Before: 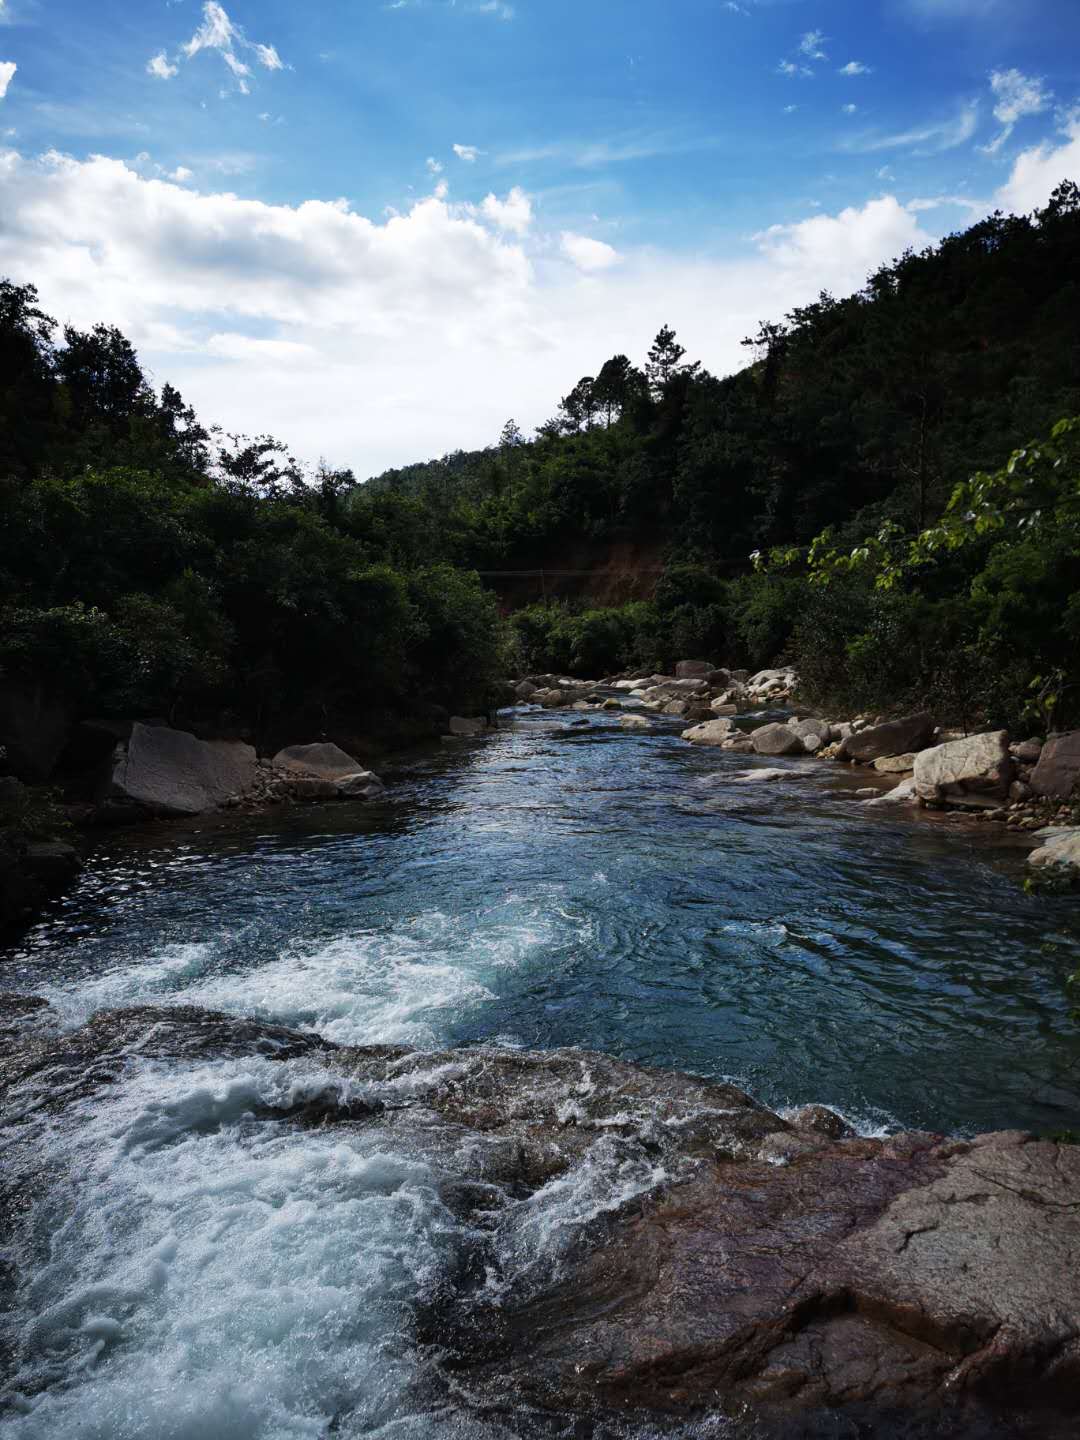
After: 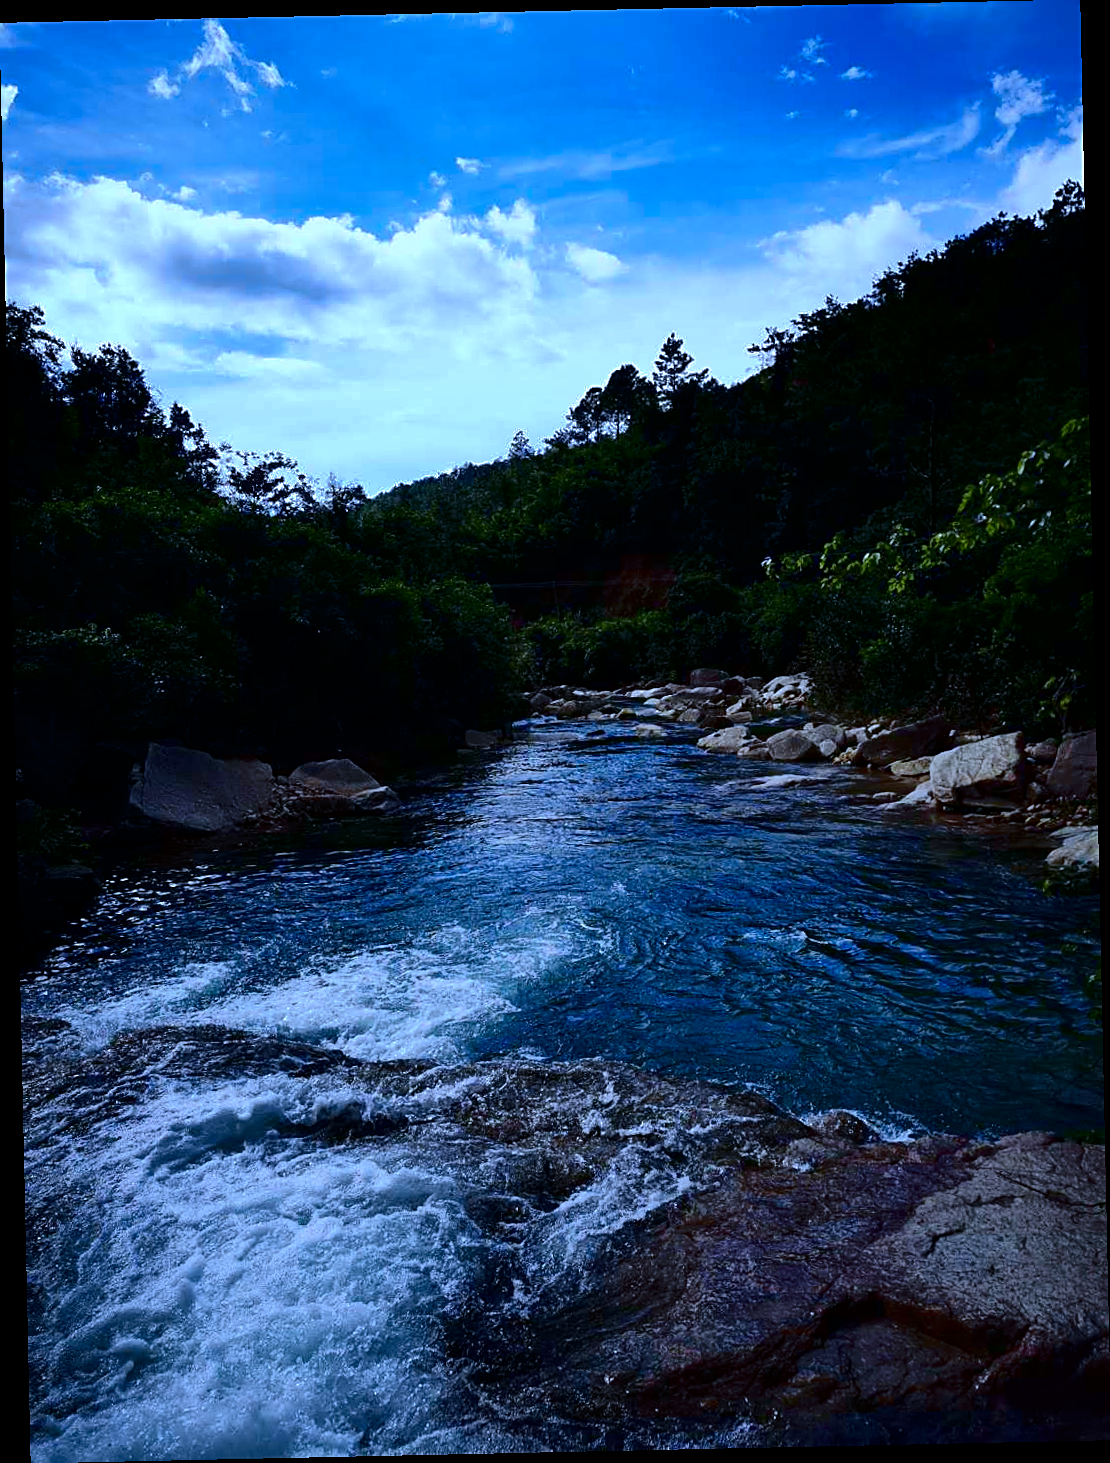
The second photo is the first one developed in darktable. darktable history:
rotate and perspective: rotation -1.24°, automatic cropping off
contrast brightness saturation: contrast 0.19, brightness -0.24, saturation 0.11
sharpen: on, module defaults
shadows and highlights: shadows 40, highlights -60
white balance: red 0.871, blue 1.249
